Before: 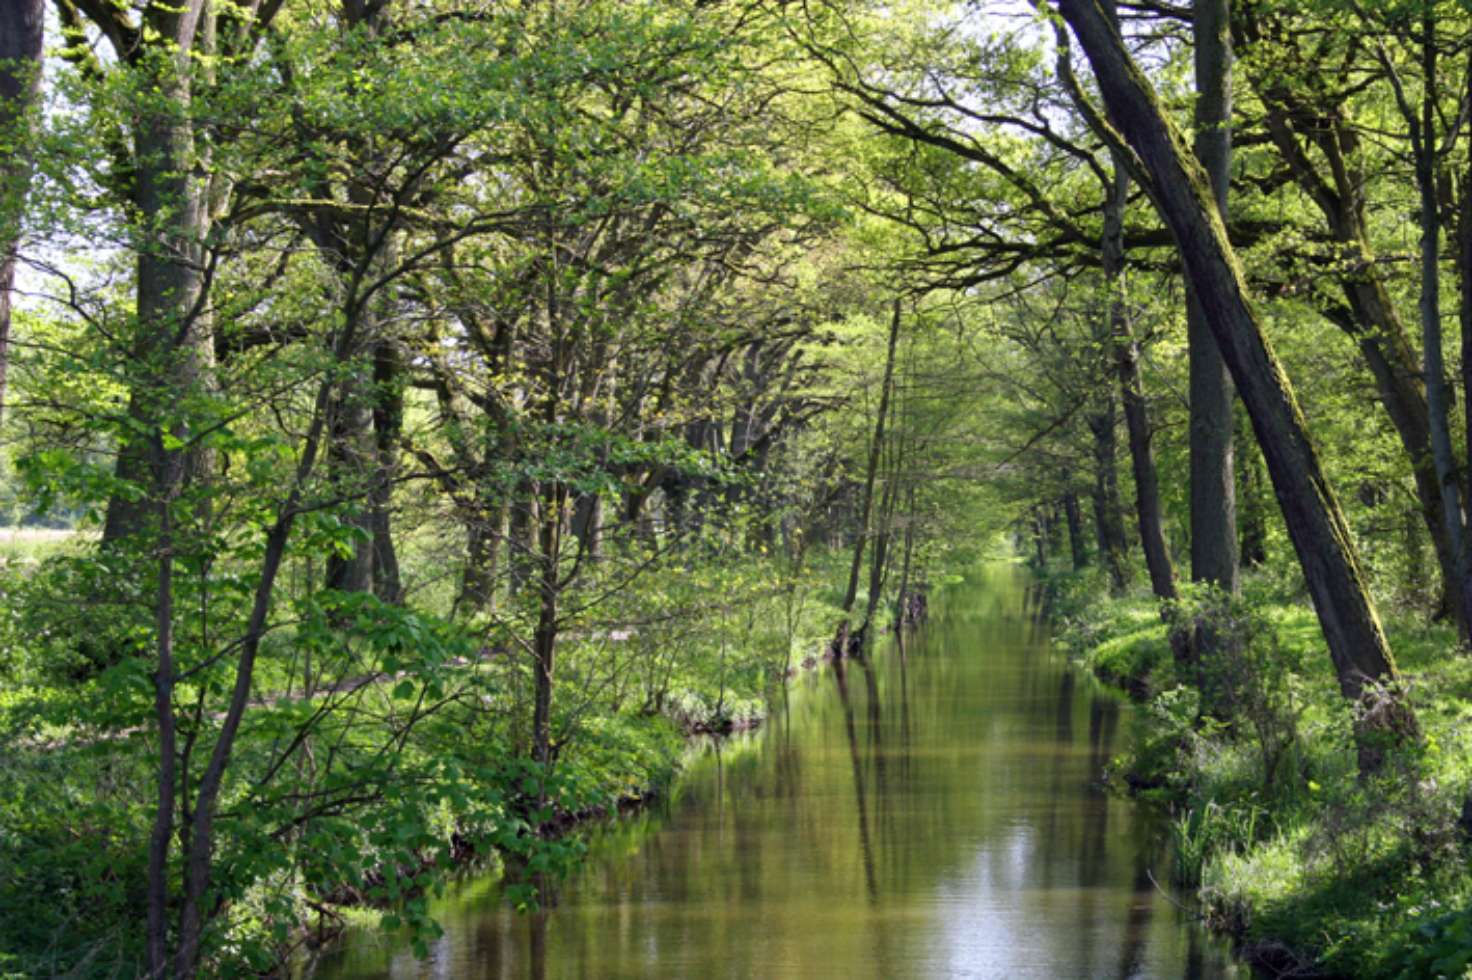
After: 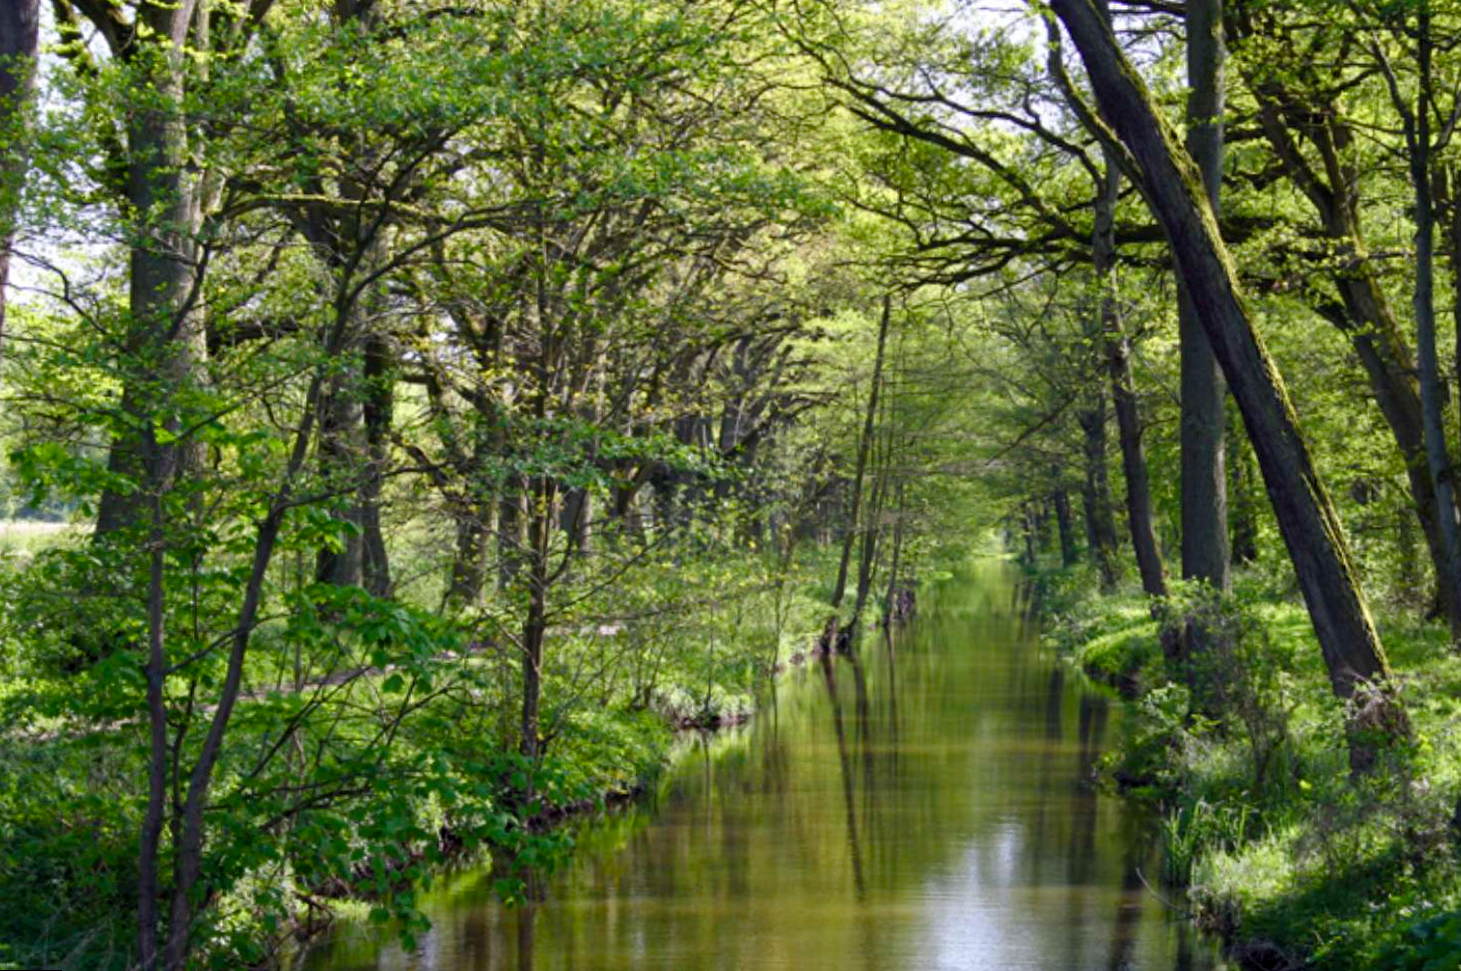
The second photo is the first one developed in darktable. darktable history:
color balance rgb: perceptual saturation grading › global saturation 20%, perceptual saturation grading › highlights -25%, perceptual saturation grading › shadows 25%
levels: mode automatic, black 0.023%, white 99.97%, levels [0.062, 0.494, 0.925]
rotate and perspective: rotation 0.192°, lens shift (horizontal) -0.015, crop left 0.005, crop right 0.996, crop top 0.006, crop bottom 0.99
